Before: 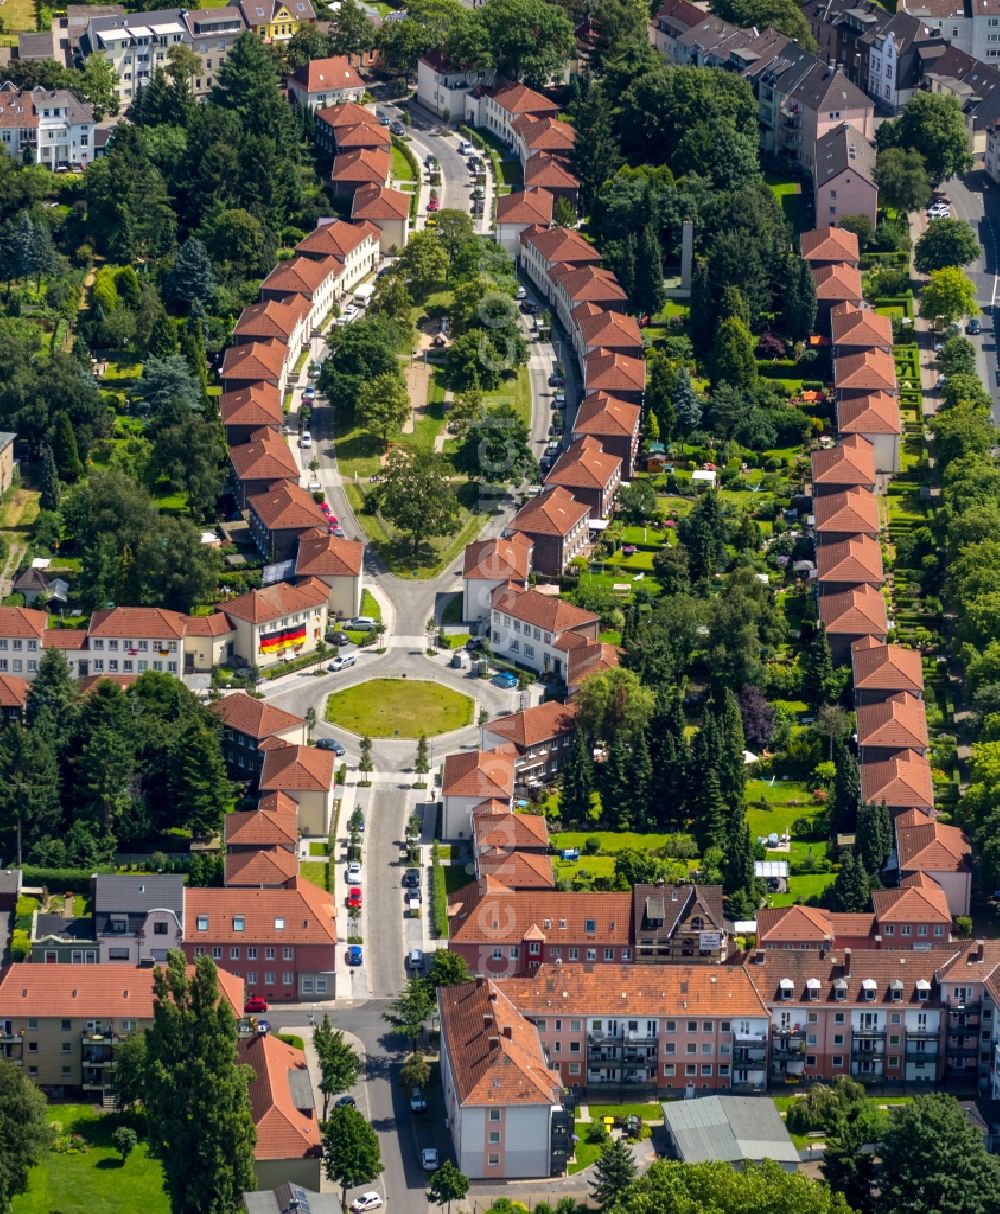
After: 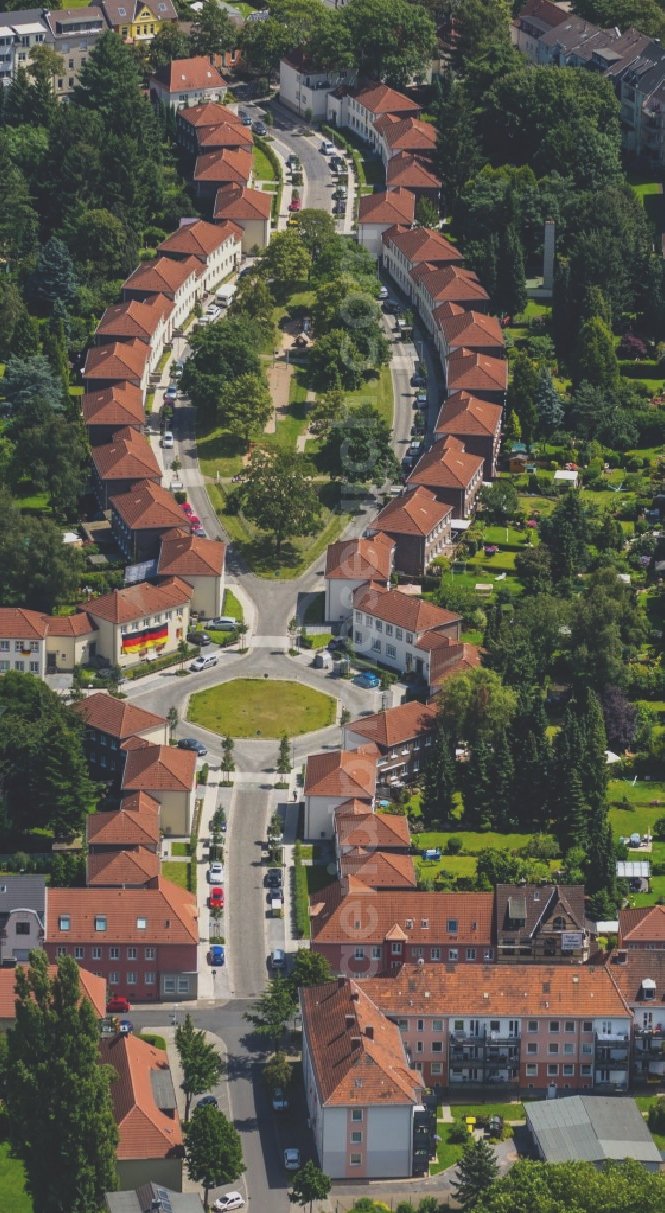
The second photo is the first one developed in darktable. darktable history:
crop and rotate: left 13.805%, right 19.629%
exposure: black level correction -0.036, exposure -0.498 EV, compensate highlight preservation false
